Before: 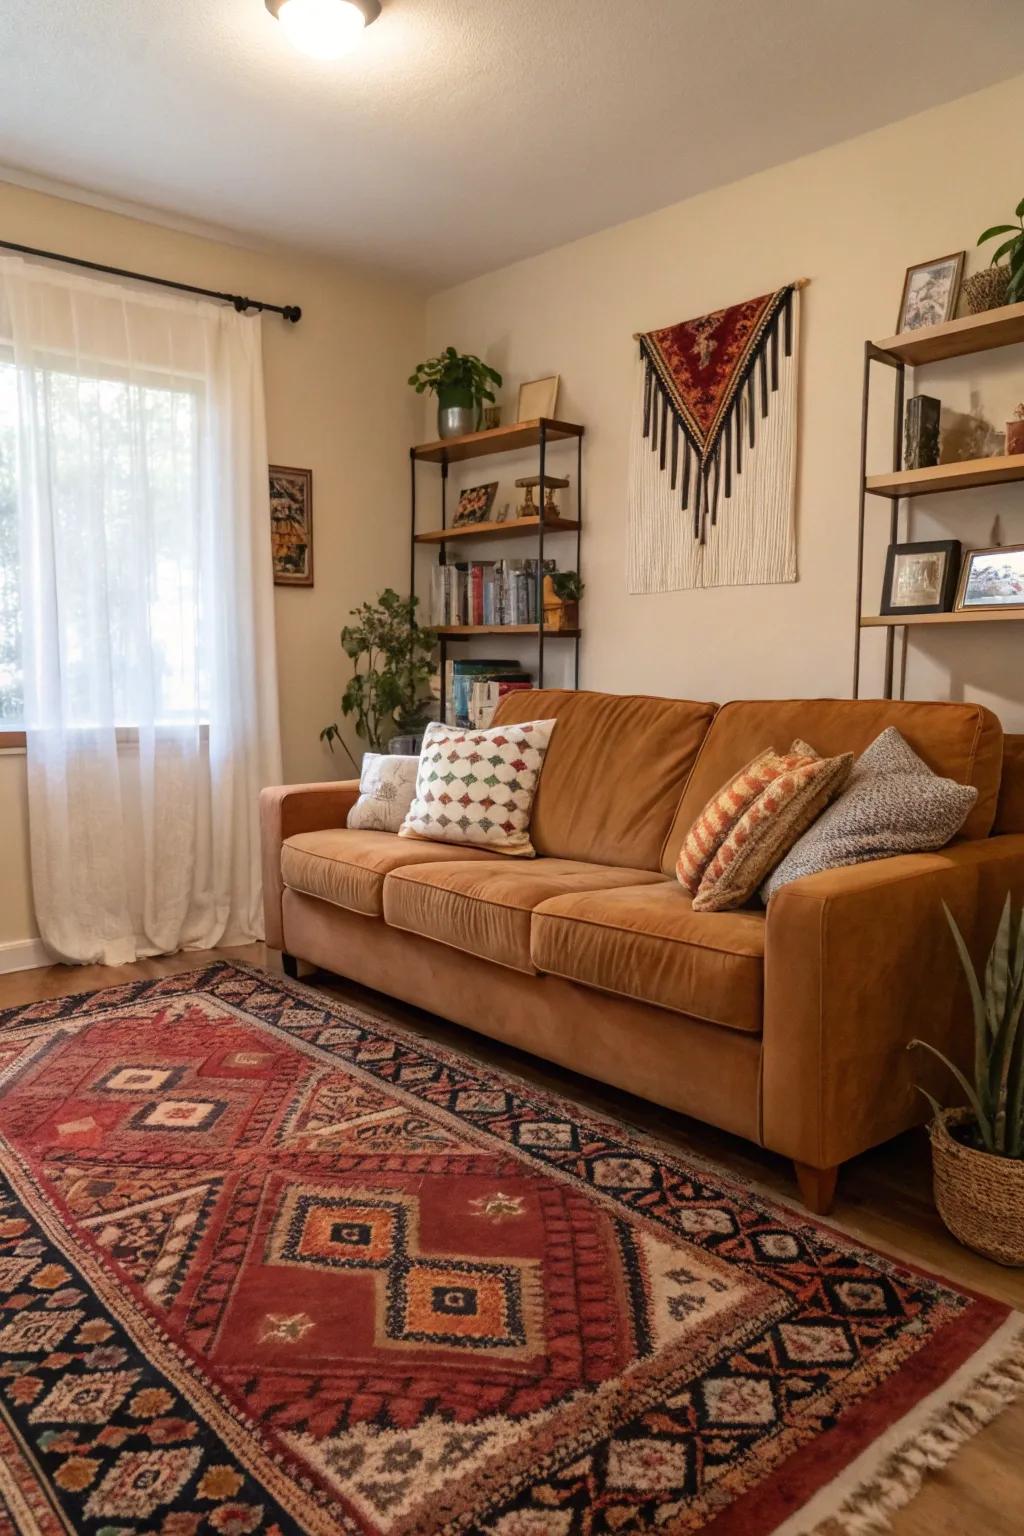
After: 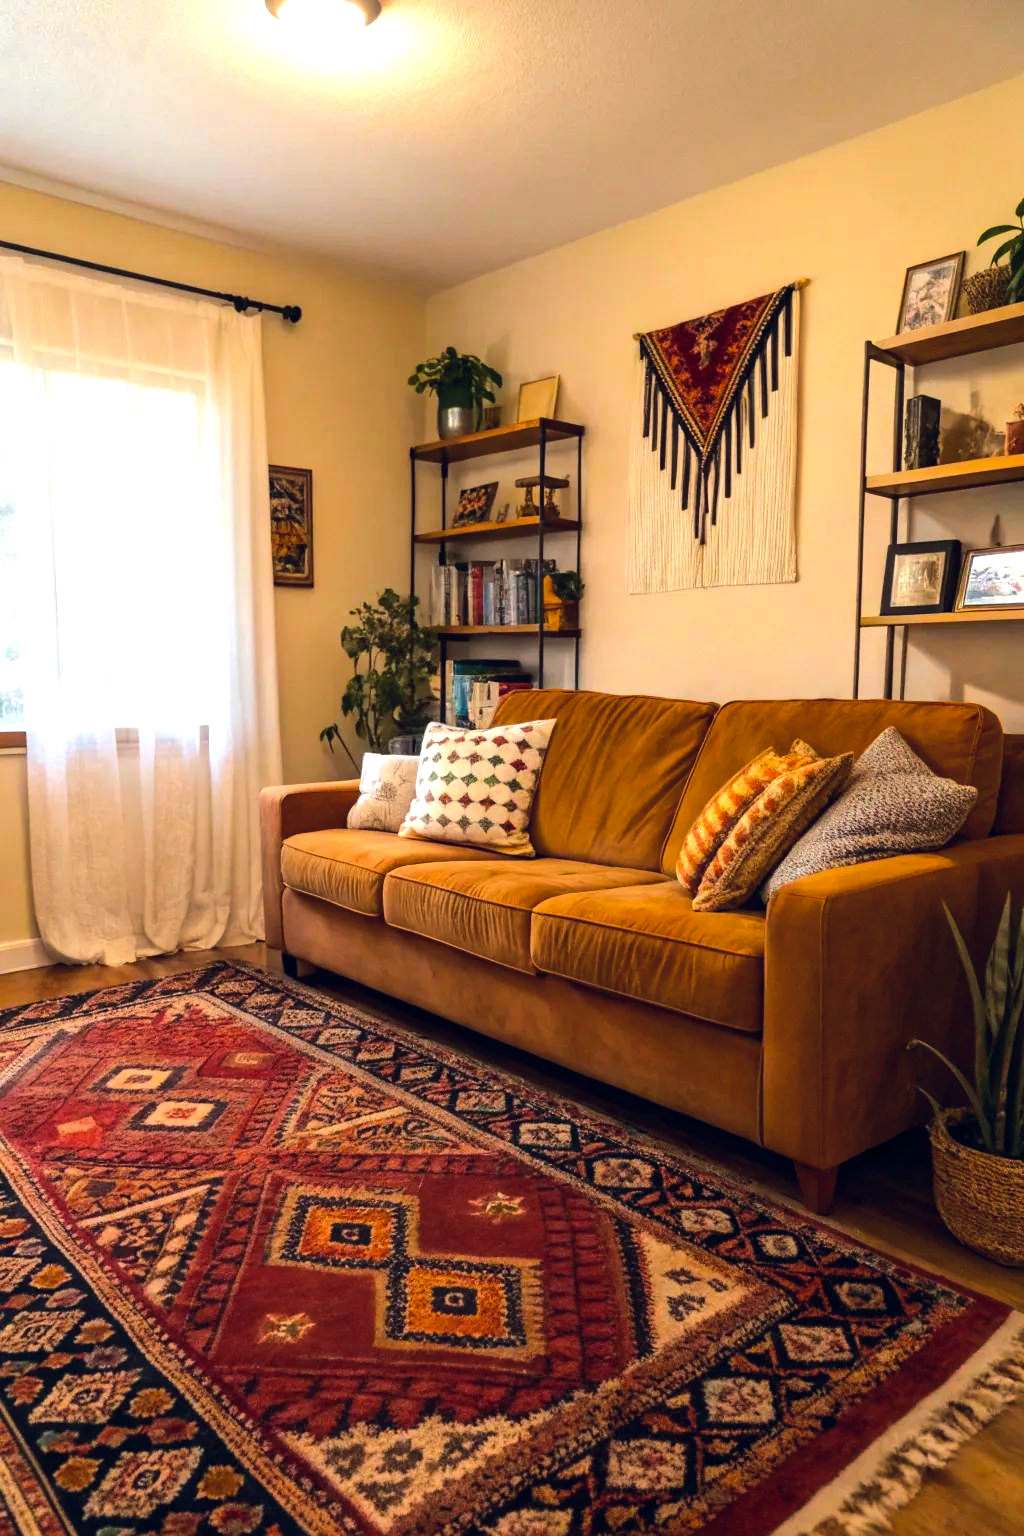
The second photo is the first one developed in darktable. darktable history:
color balance rgb: highlights gain › chroma 3.104%, highlights gain › hue 75.46°, global offset › chroma 0.149%, global offset › hue 254.11°, linear chroma grading › global chroma 42.246%, perceptual saturation grading › global saturation -0.048%, perceptual brilliance grading › highlights 18.187%, perceptual brilliance grading › mid-tones 31.634%, perceptual brilliance grading › shadows -31.759%, global vibrance 20%
